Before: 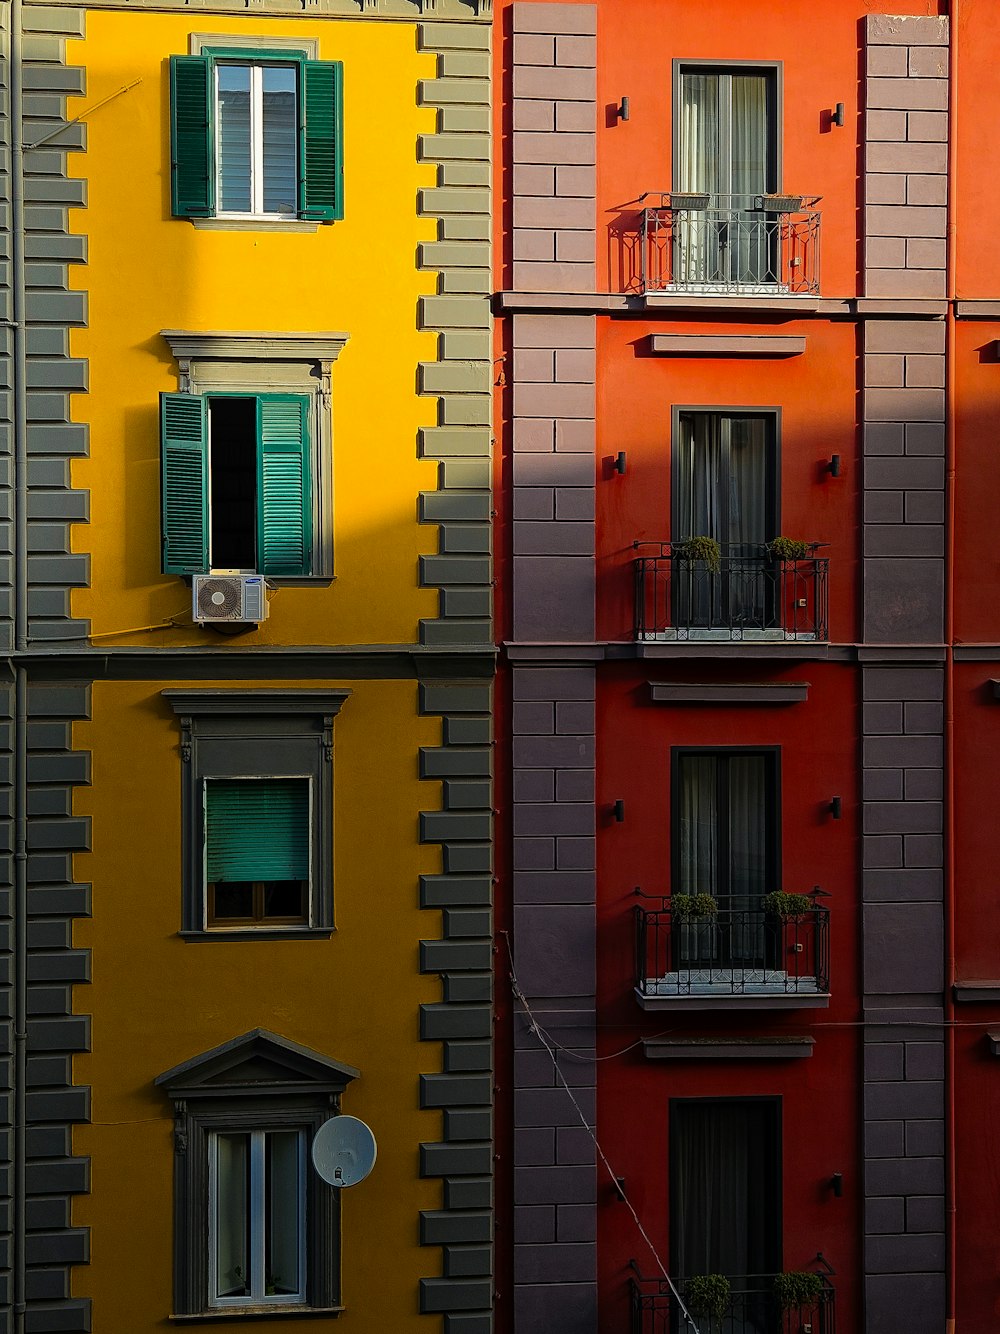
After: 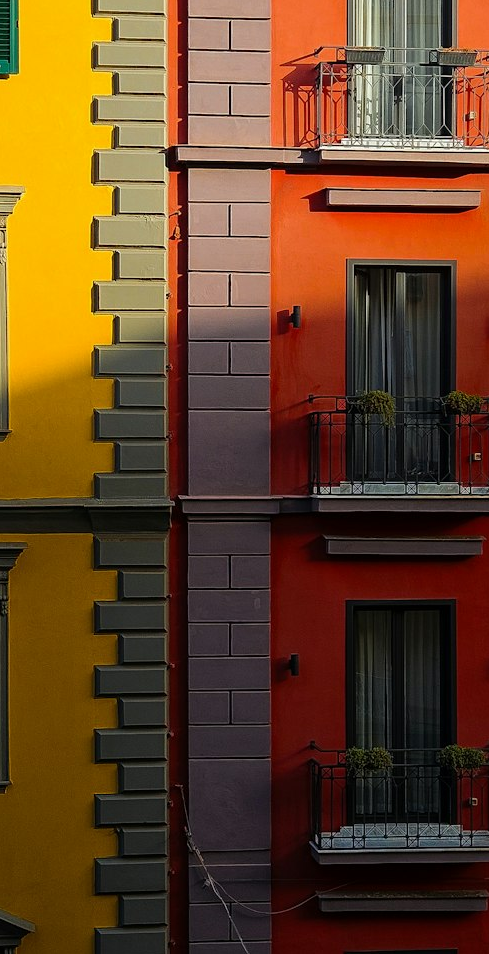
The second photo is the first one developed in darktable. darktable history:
crop: left 32.53%, top 10.97%, right 18.564%, bottom 17.492%
